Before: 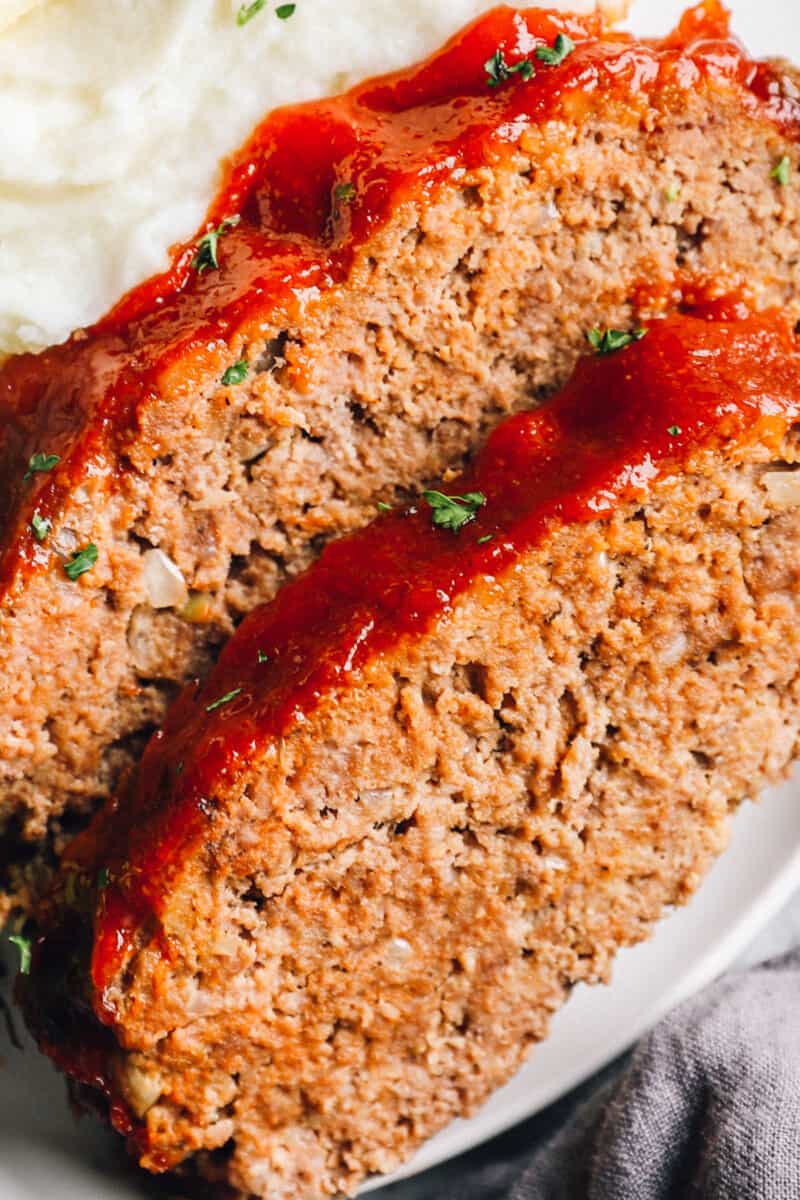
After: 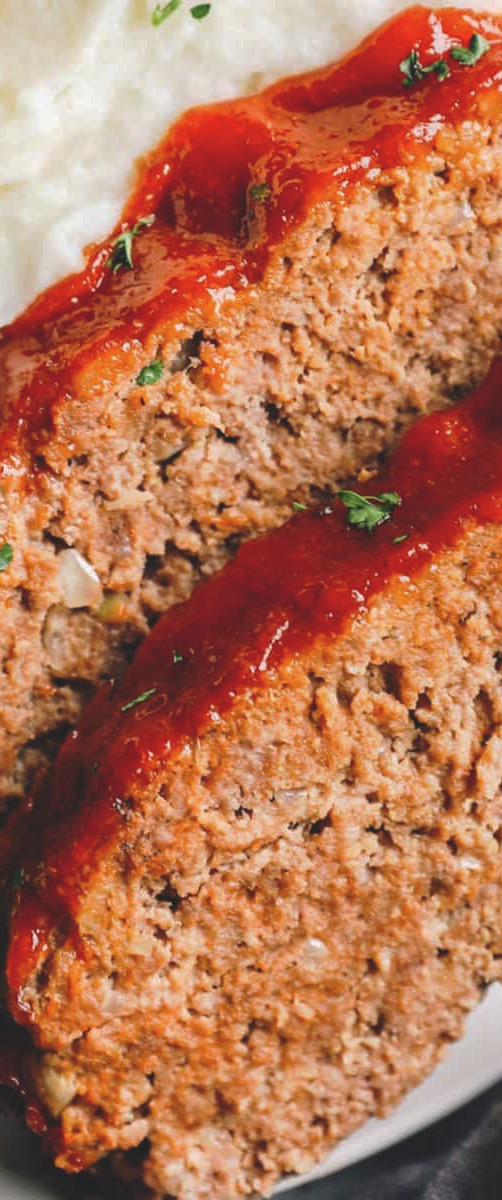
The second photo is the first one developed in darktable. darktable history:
crop: left 10.644%, right 26.528%
tone curve: curves: ch0 [(0, 0) (0.003, 0.126) (0.011, 0.129) (0.025, 0.133) (0.044, 0.143) (0.069, 0.155) (0.1, 0.17) (0.136, 0.189) (0.177, 0.217) (0.224, 0.25) (0.277, 0.293) (0.335, 0.346) (0.399, 0.398) (0.468, 0.456) (0.543, 0.517) (0.623, 0.583) (0.709, 0.659) (0.801, 0.756) (0.898, 0.856) (1, 1)], preserve colors none
